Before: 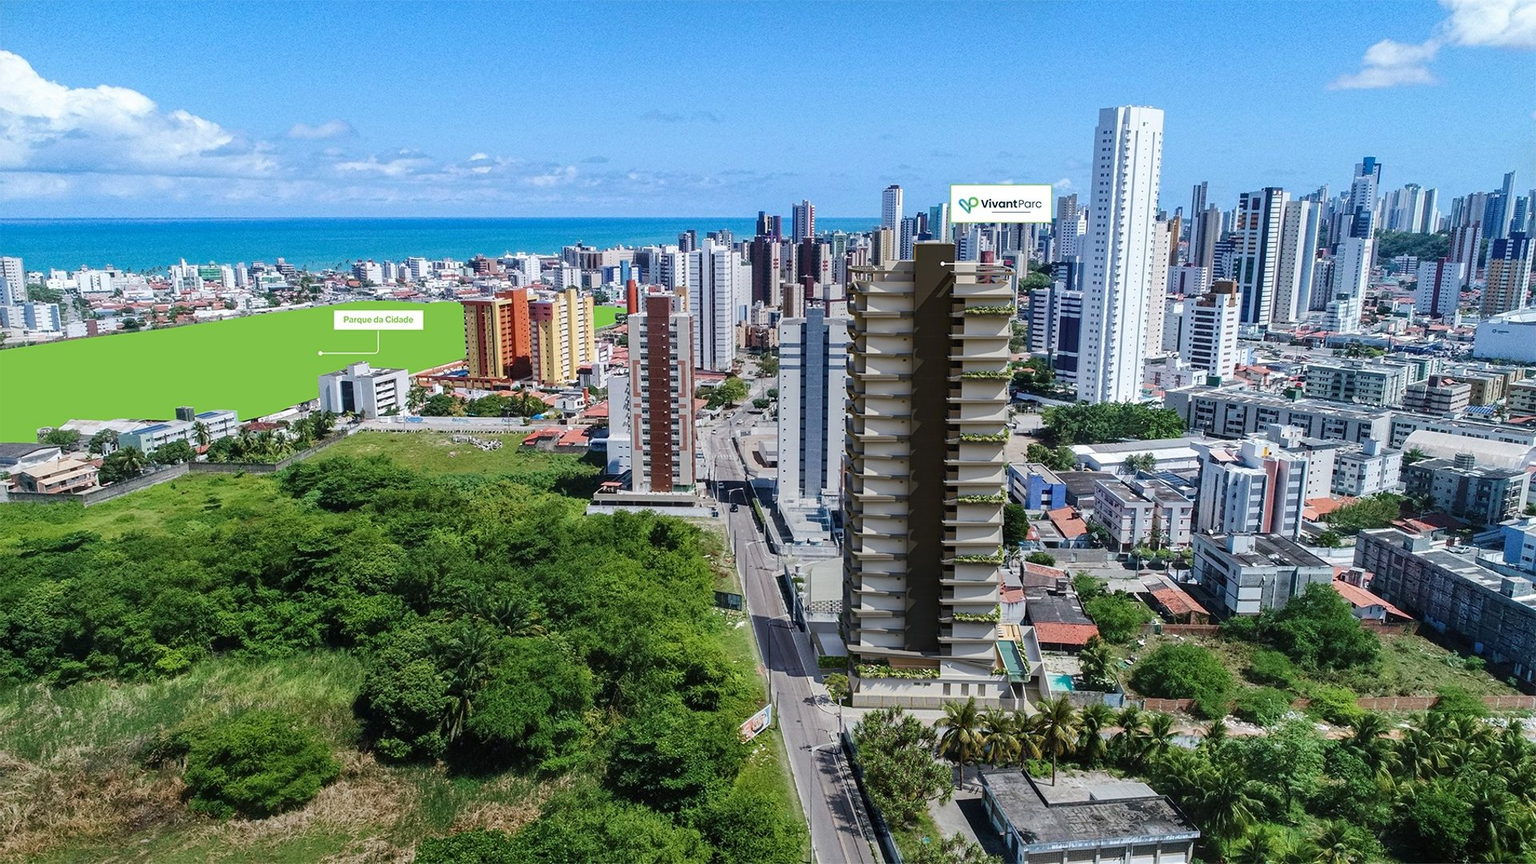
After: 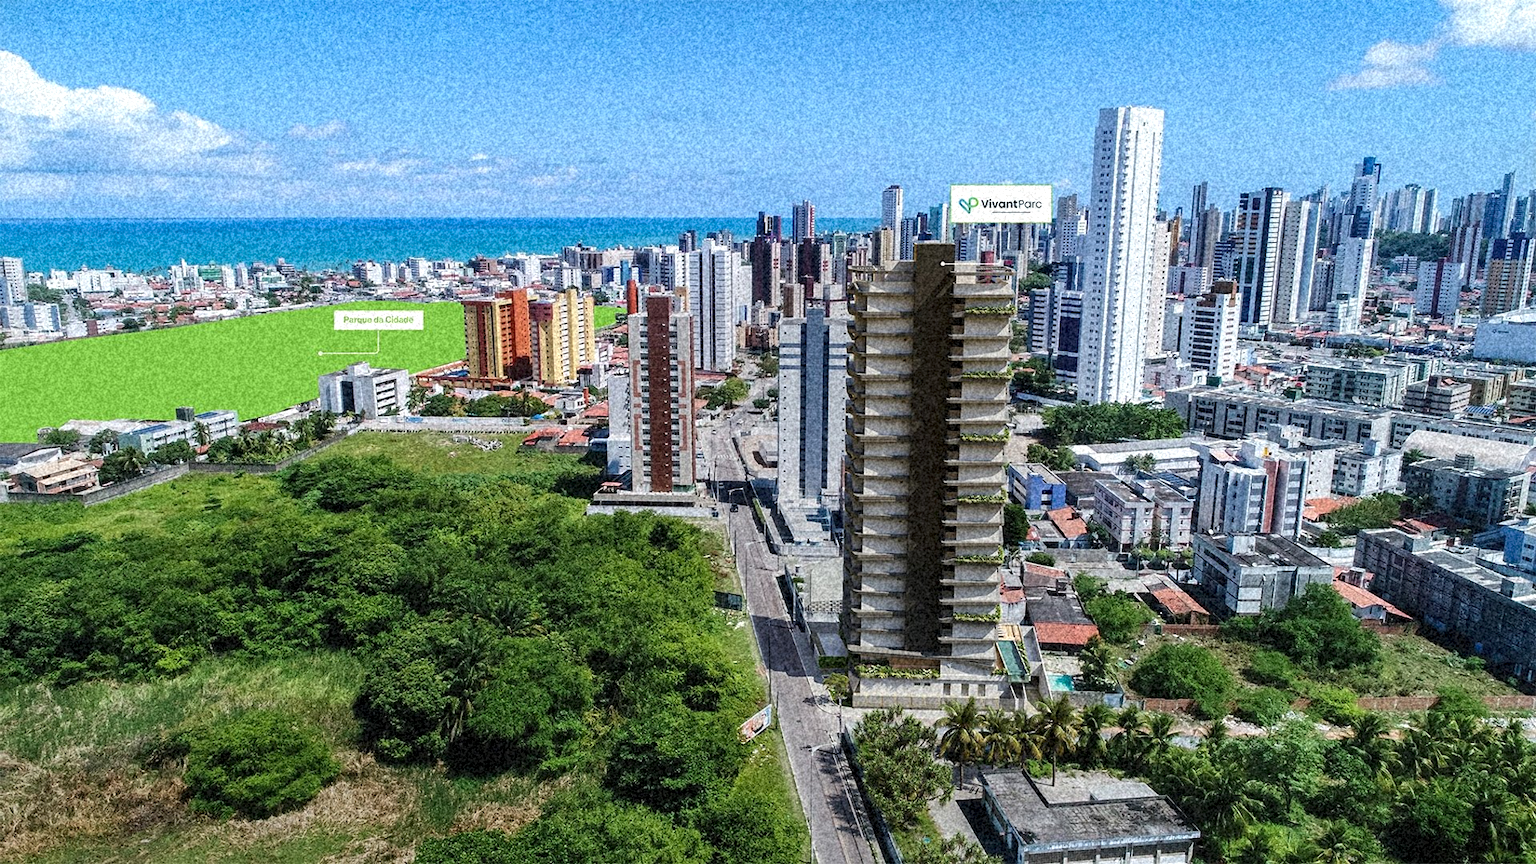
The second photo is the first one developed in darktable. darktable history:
grain: coarseness 46.9 ISO, strength 50.21%, mid-tones bias 0%
color balance rgb: shadows lift › luminance -10%, highlights gain › luminance 10%, saturation formula JzAzBz (2021)
white balance: emerald 1
rotate and perspective: automatic cropping off
